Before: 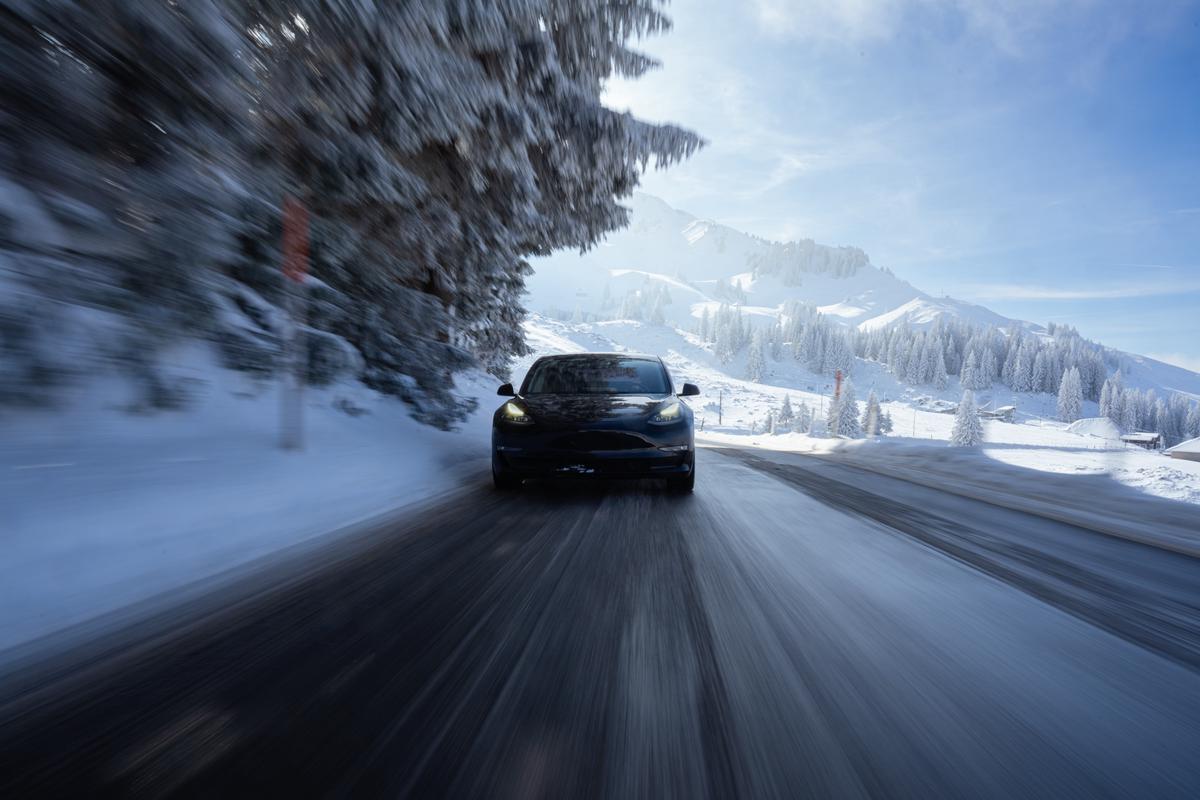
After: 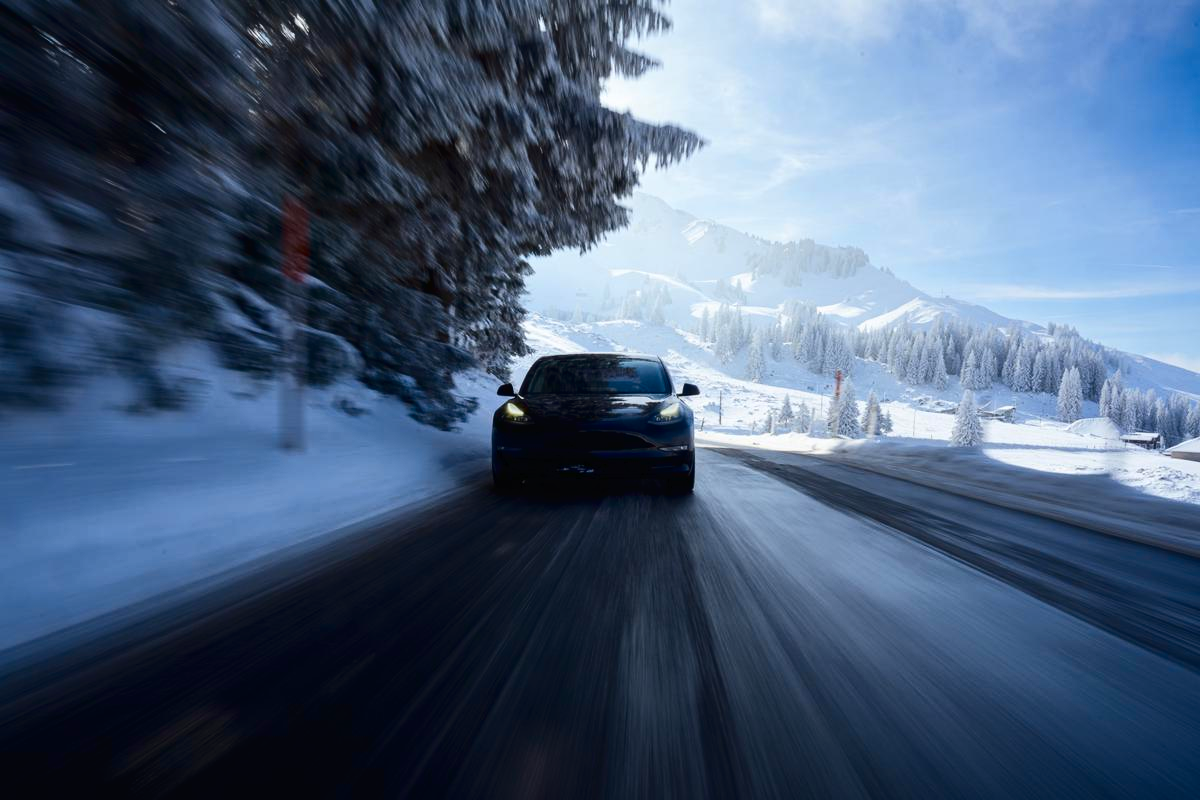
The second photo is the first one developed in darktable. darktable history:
tone curve: curves: ch0 [(0, 0) (0.003, 0.012) (0.011, 0.015) (0.025, 0.027) (0.044, 0.045) (0.069, 0.064) (0.1, 0.093) (0.136, 0.133) (0.177, 0.177) (0.224, 0.221) (0.277, 0.272) (0.335, 0.342) (0.399, 0.398) (0.468, 0.462) (0.543, 0.547) (0.623, 0.624) (0.709, 0.711) (0.801, 0.792) (0.898, 0.889) (1, 1)], color space Lab, independent channels, preserve colors none
contrast brightness saturation: contrast 0.188, brightness -0.106, saturation 0.211
